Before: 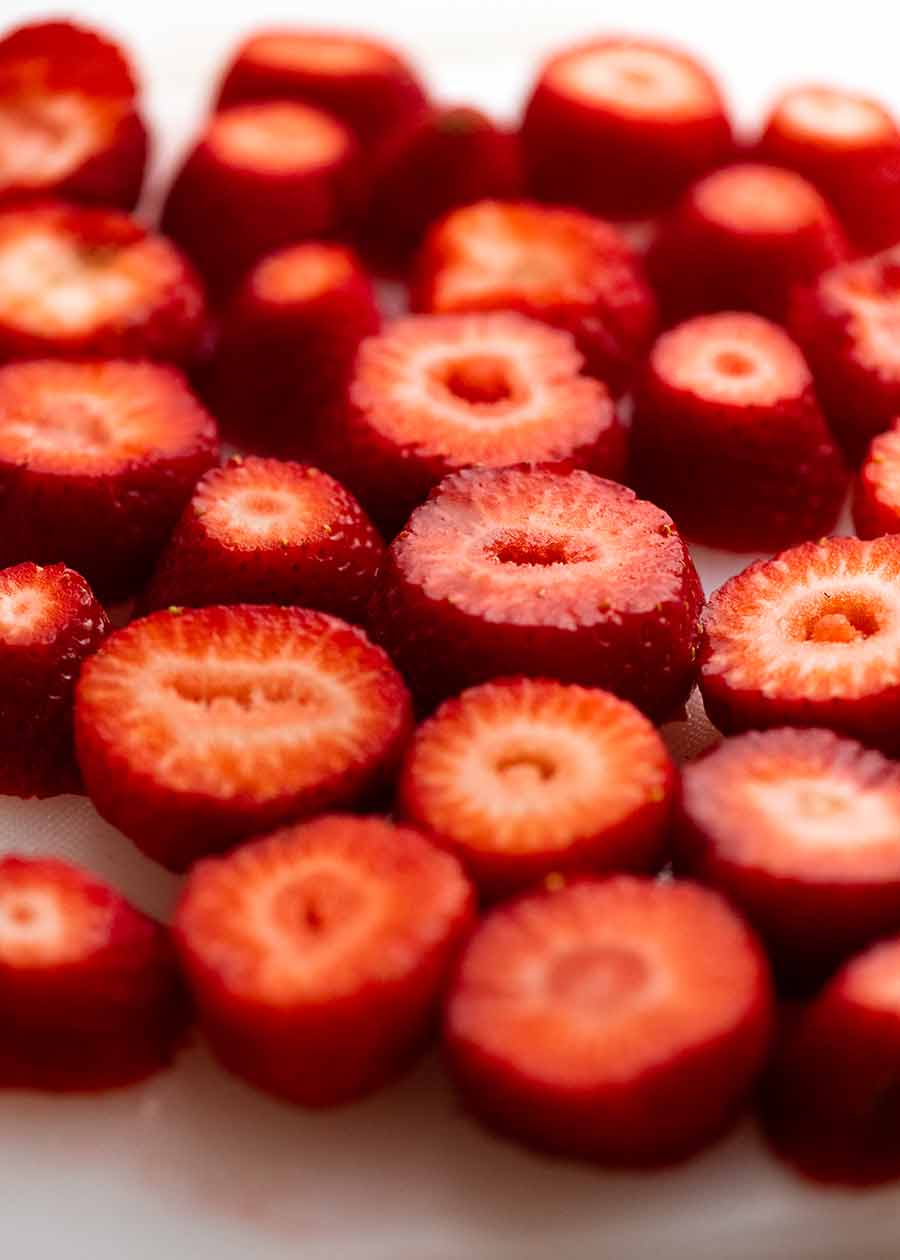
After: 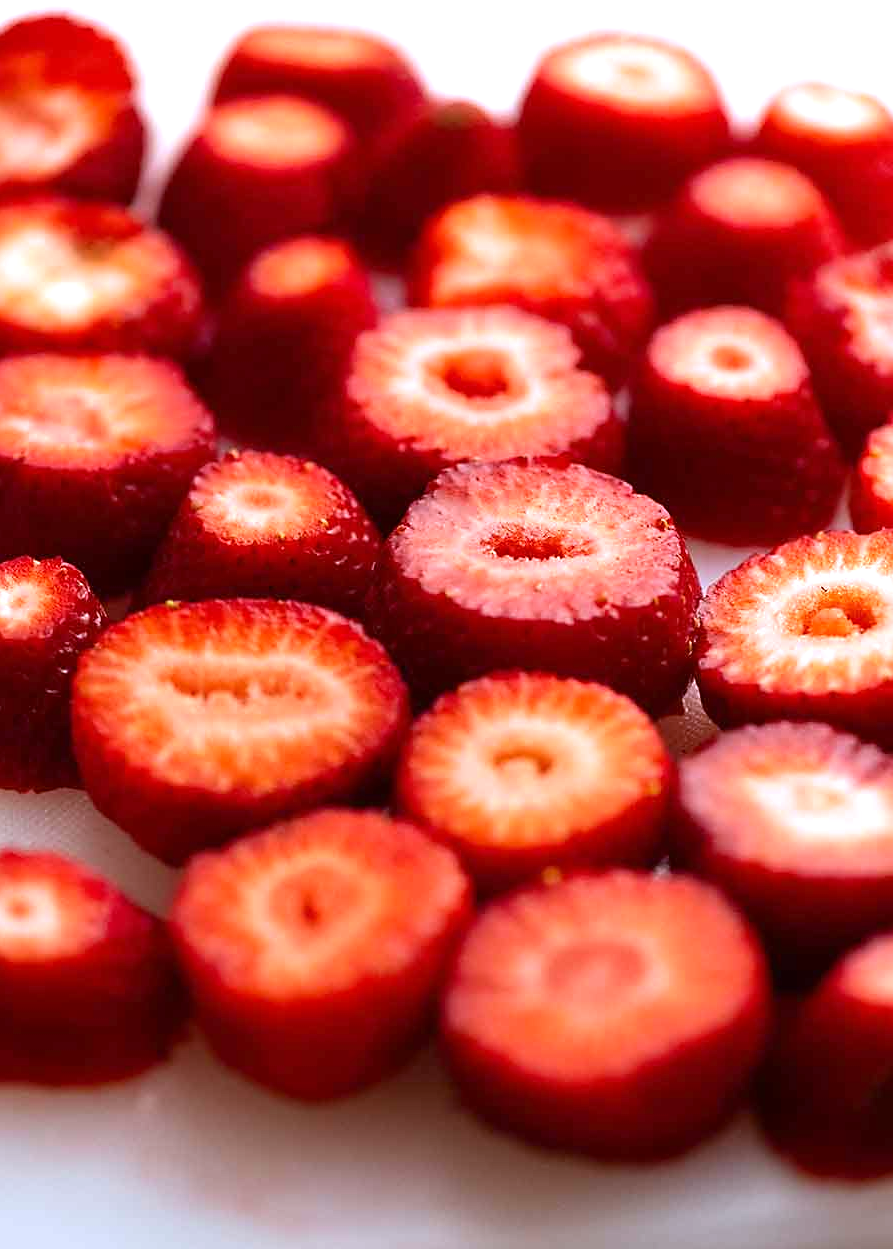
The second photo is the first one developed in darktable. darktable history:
exposure: exposure 0.6 EV, compensate highlight preservation false
sharpen: radius 1.864, amount 0.398, threshold 1.271
crop: left 0.434%, top 0.485%, right 0.244%, bottom 0.386%
white balance: red 0.931, blue 1.11
